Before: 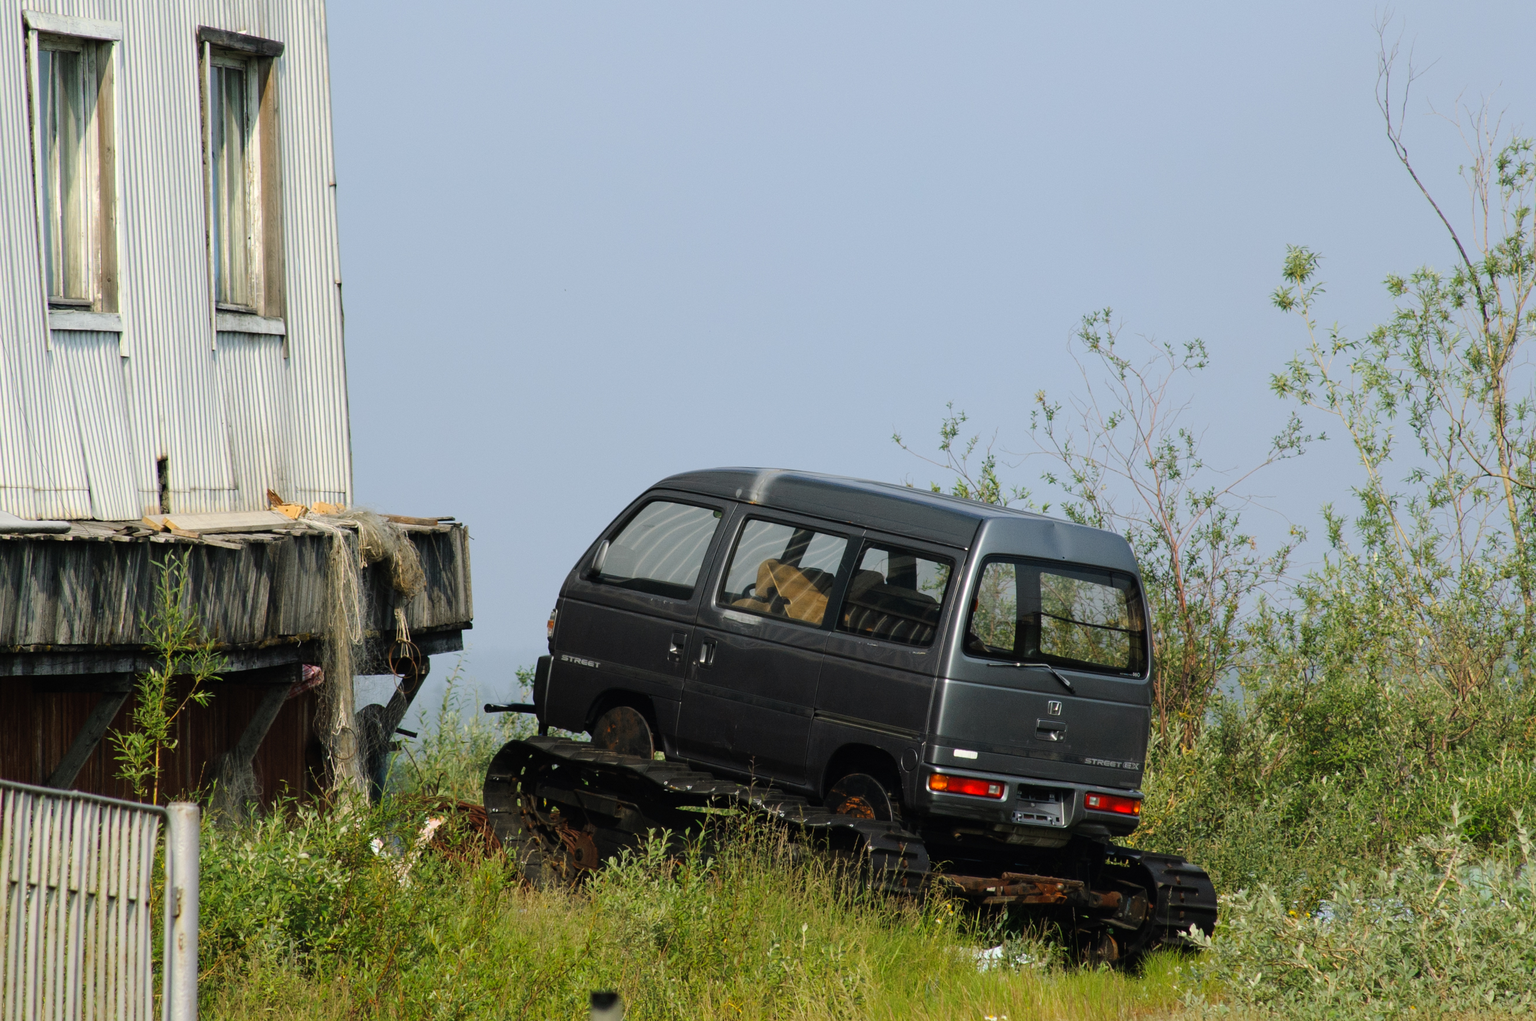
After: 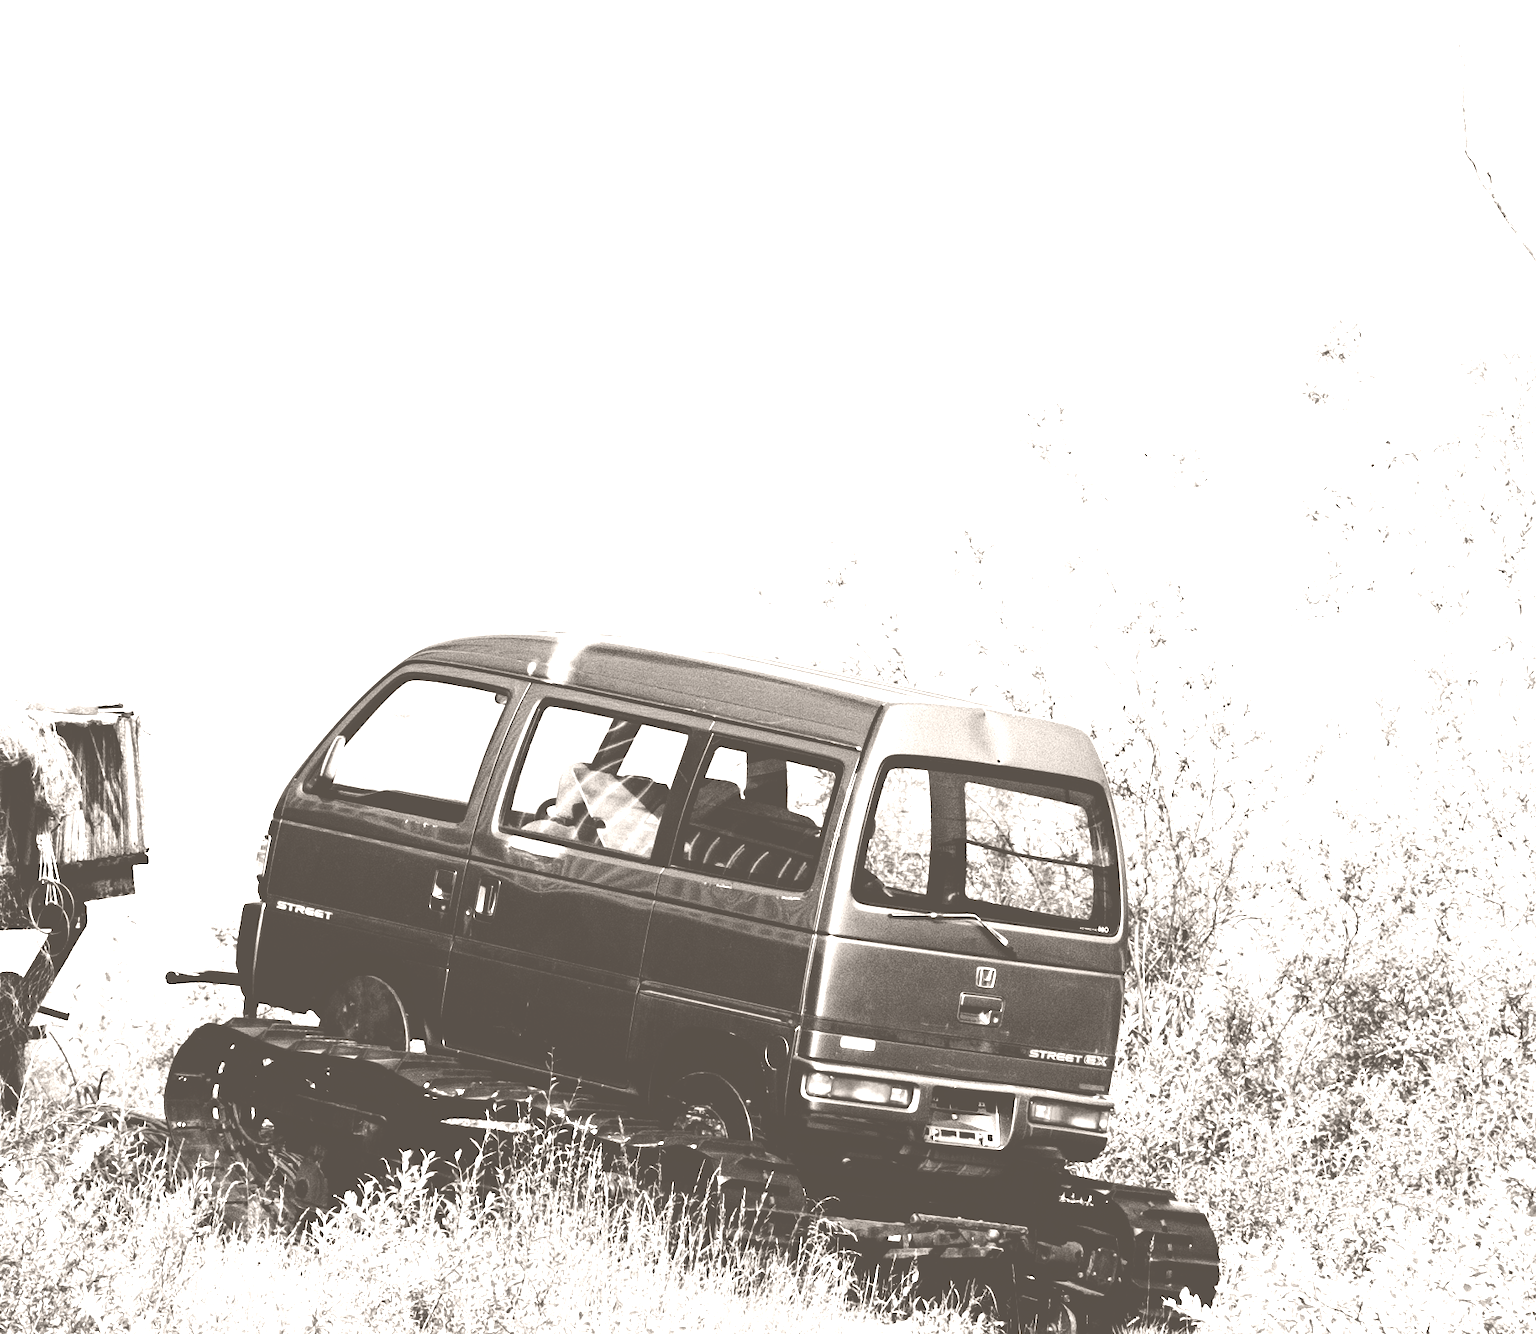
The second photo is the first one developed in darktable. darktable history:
haze removal: strength 0.42, compatibility mode true, adaptive false
crop and rotate: left 24.034%, top 2.838%, right 6.406%, bottom 6.299%
filmic rgb: white relative exposure 2.2 EV, hardness 6.97
white balance: red 0.926, green 1.003, blue 1.133
tone curve: curves: ch0 [(0.003, 0.032) (0.037, 0.037) (0.142, 0.117) (0.279, 0.311) (0.405, 0.49) (0.526, 0.651) (0.722, 0.857) (0.875, 0.946) (1, 0.98)]; ch1 [(0, 0) (0.305, 0.325) (0.453, 0.437) (0.482, 0.473) (0.501, 0.498) (0.515, 0.523) (0.559, 0.591) (0.6, 0.659) (0.656, 0.71) (1, 1)]; ch2 [(0, 0) (0.323, 0.277) (0.424, 0.396) (0.479, 0.484) (0.499, 0.502) (0.515, 0.537) (0.564, 0.595) (0.644, 0.703) (0.742, 0.803) (1, 1)], color space Lab, independent channels, preserve colors none
colorize: hue 34.49°, saturation 35.33%, source mix 100%, lightness 55%, version 1
exposure: black level correction 0, exposure 0.7 EV, compensate exposure bias true, compensate highlight preservation false
